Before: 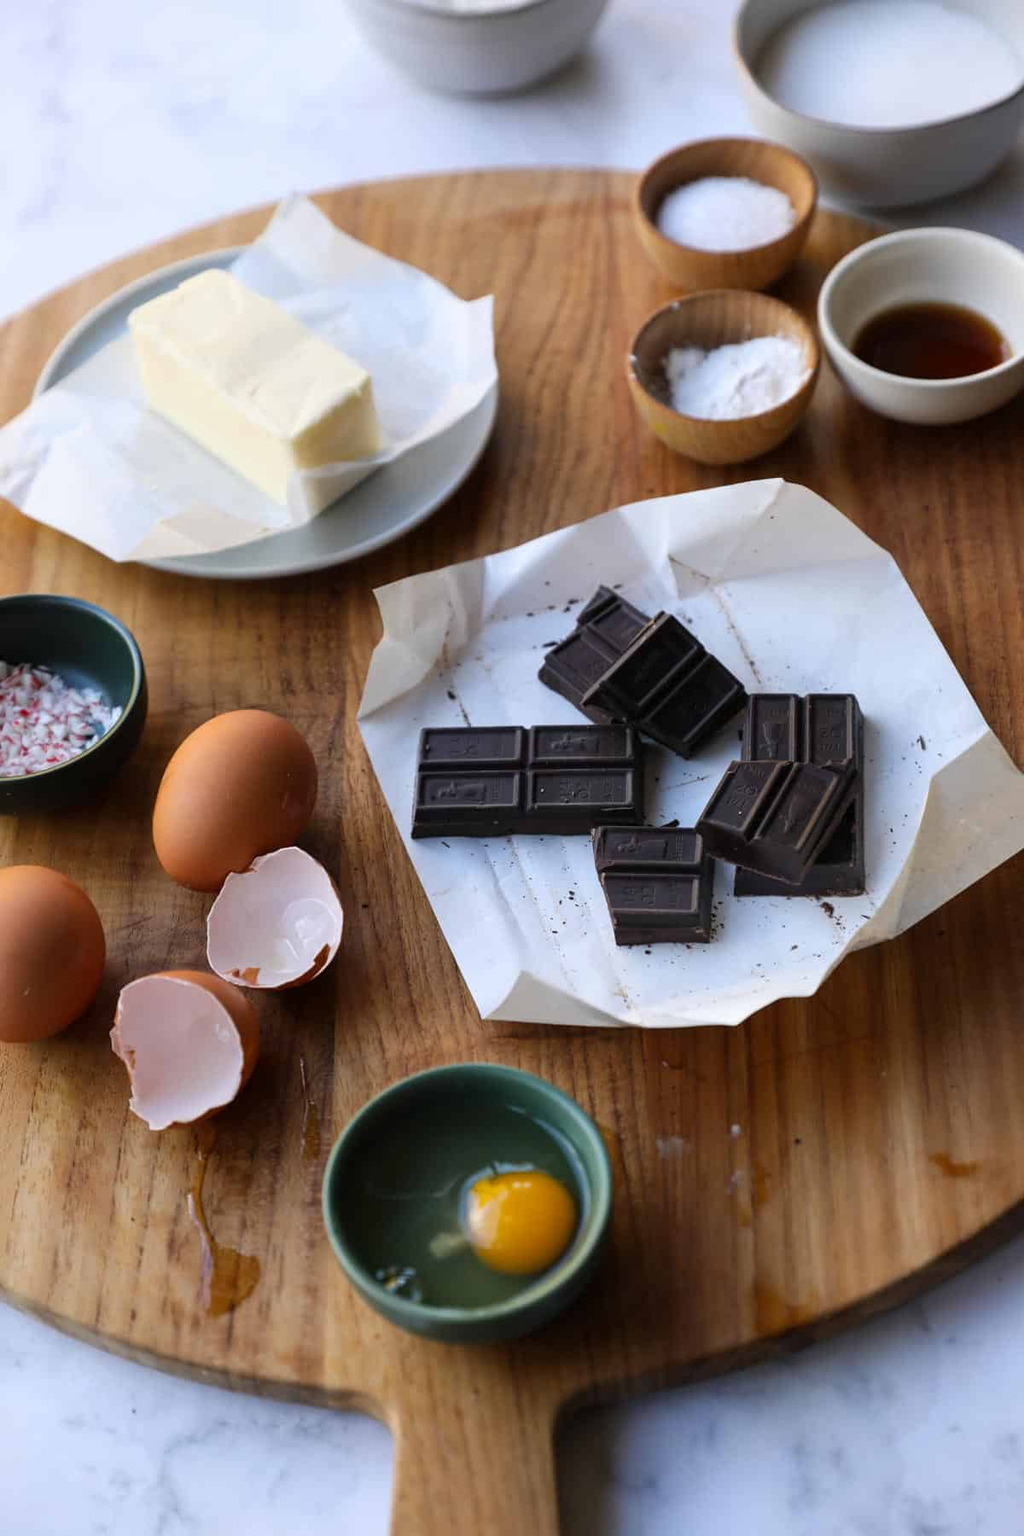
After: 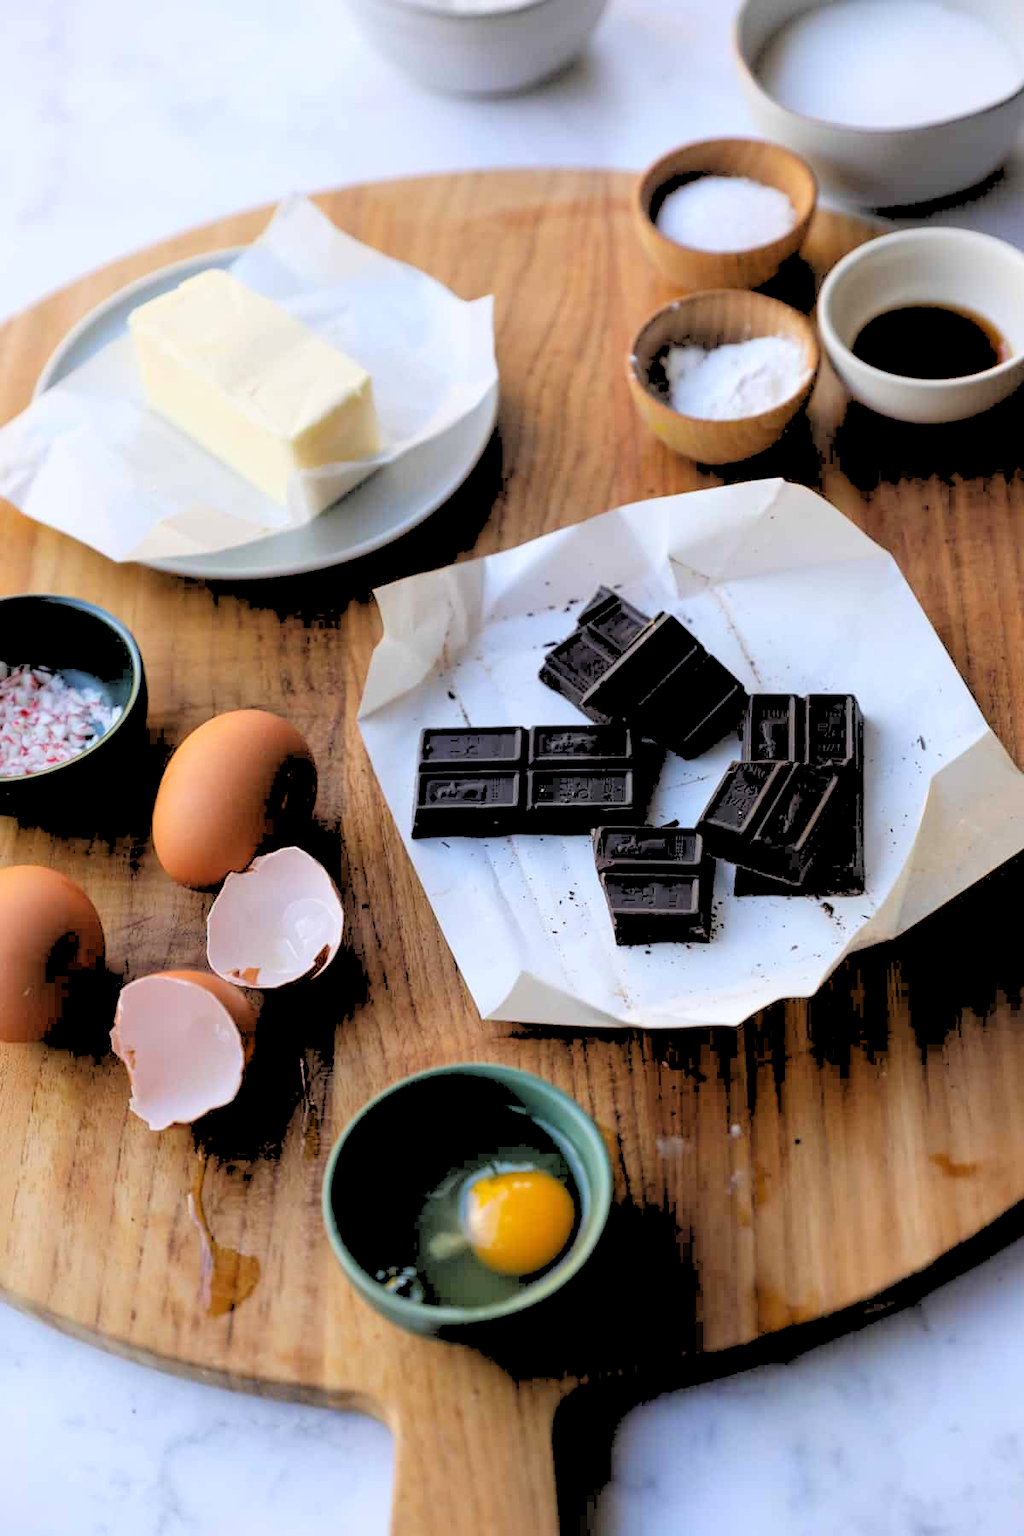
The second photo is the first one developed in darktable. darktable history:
rgb levels: levels [[0.027, 0.429, 0.996], [0, 0.5, 1], [0, 0.5, 1]]
exposure: compensate highlight preservation false
